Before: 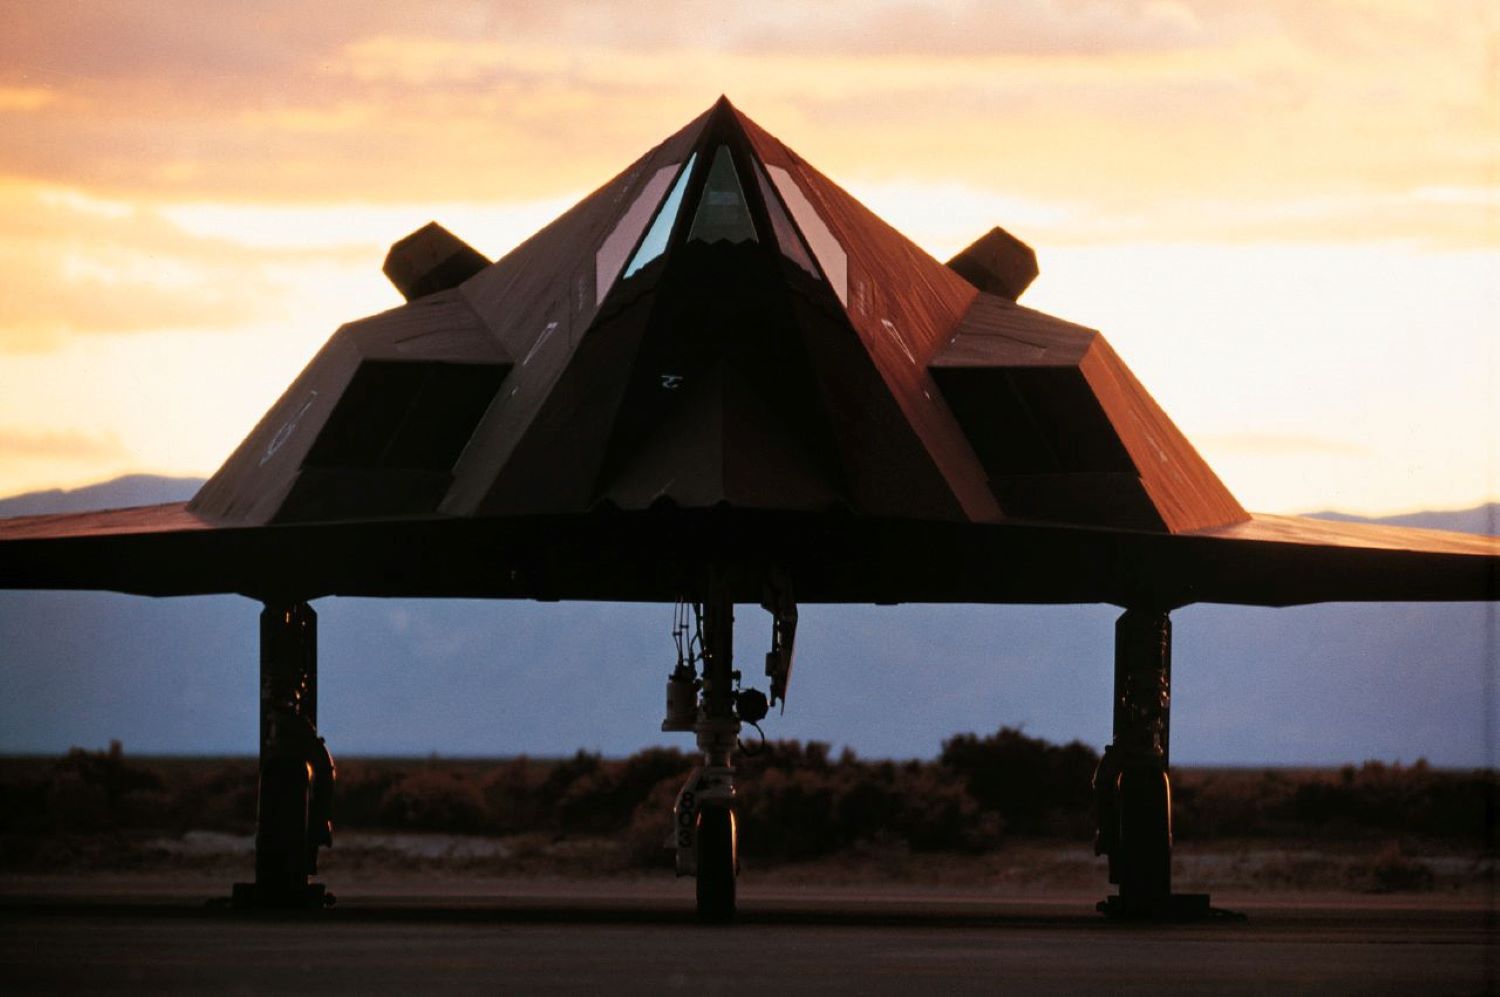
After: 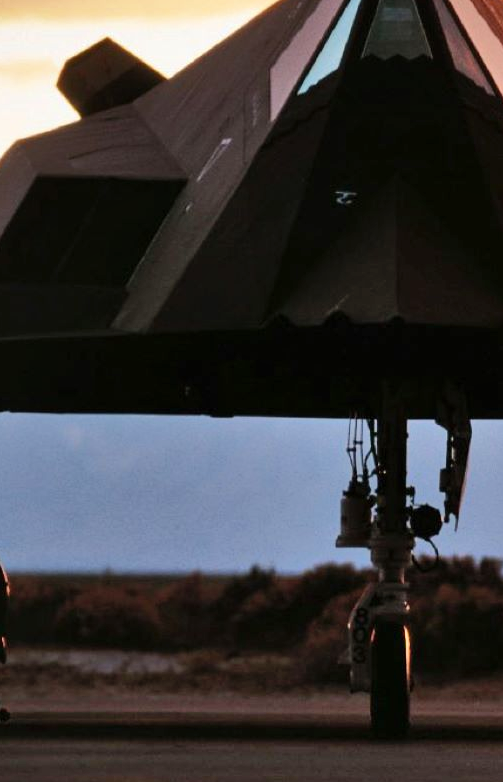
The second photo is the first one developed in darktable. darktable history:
shadows and highlights: radius 100.41, shadows 50.55, highlights -64.36, highlights color adjustment 49.82%, soften with gaussian
crop and rotate: left 21.77%, top 18.528%, right 44.676%, bottom 2.997%
color correction: saturation 0.98
